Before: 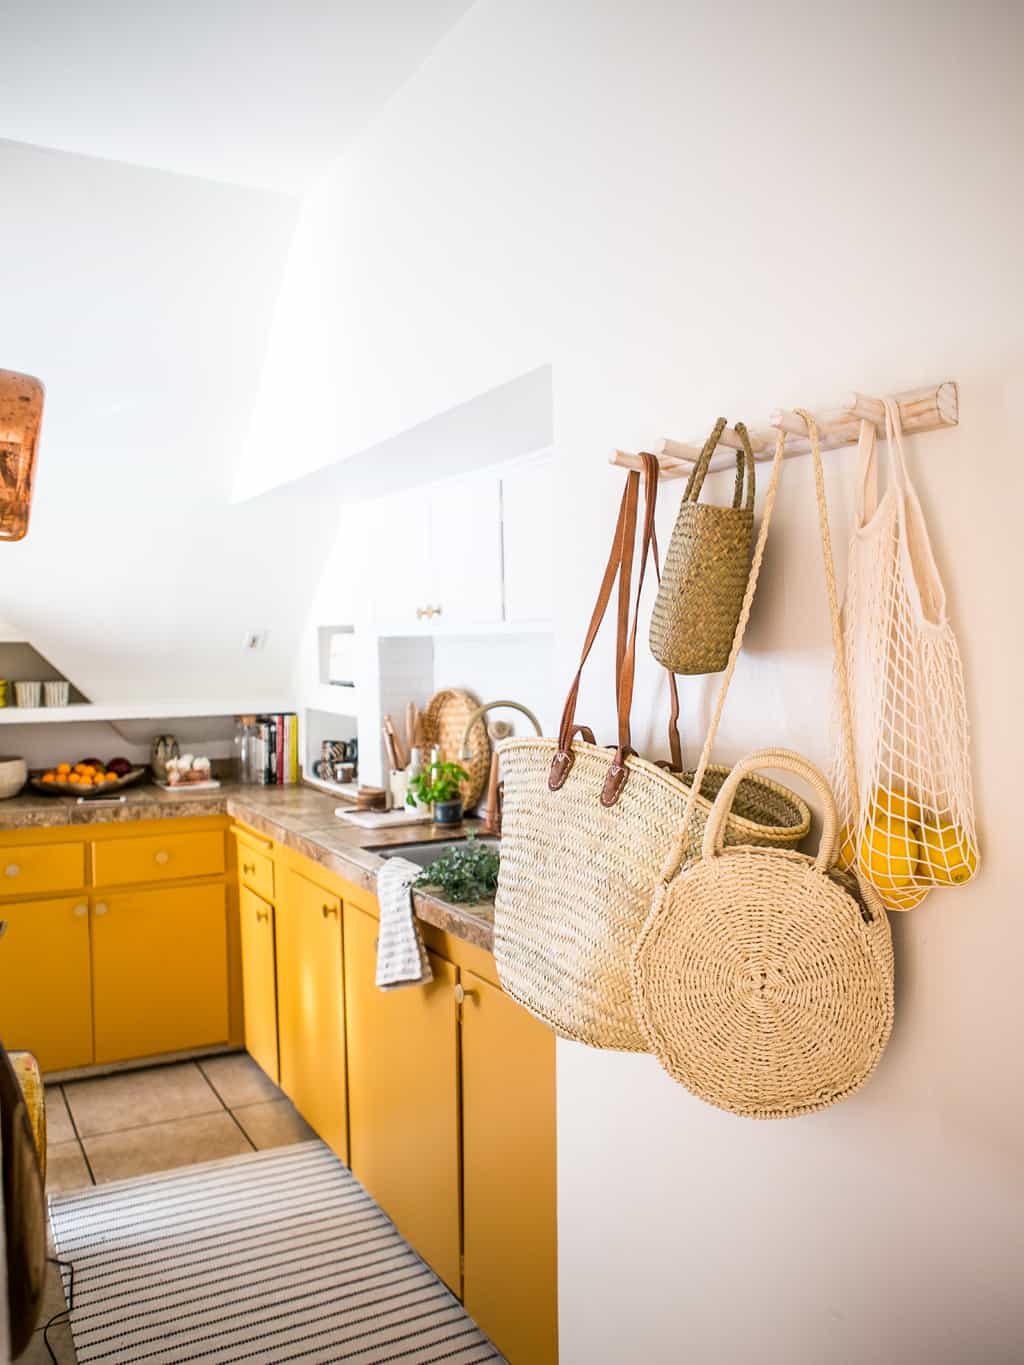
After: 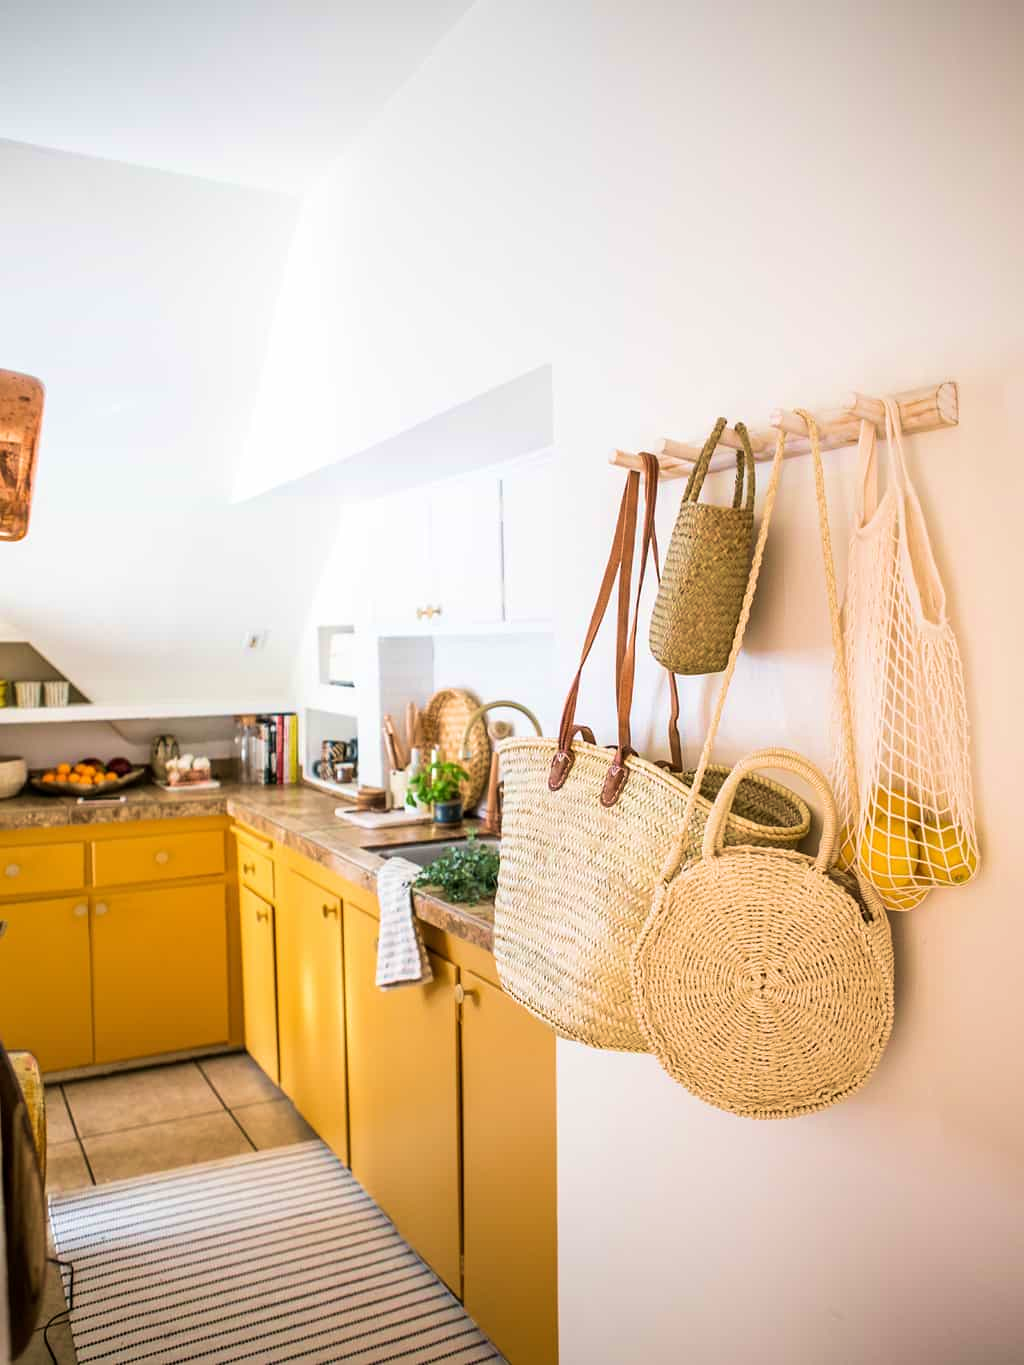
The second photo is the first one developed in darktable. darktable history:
velvia: strength 50.2%
